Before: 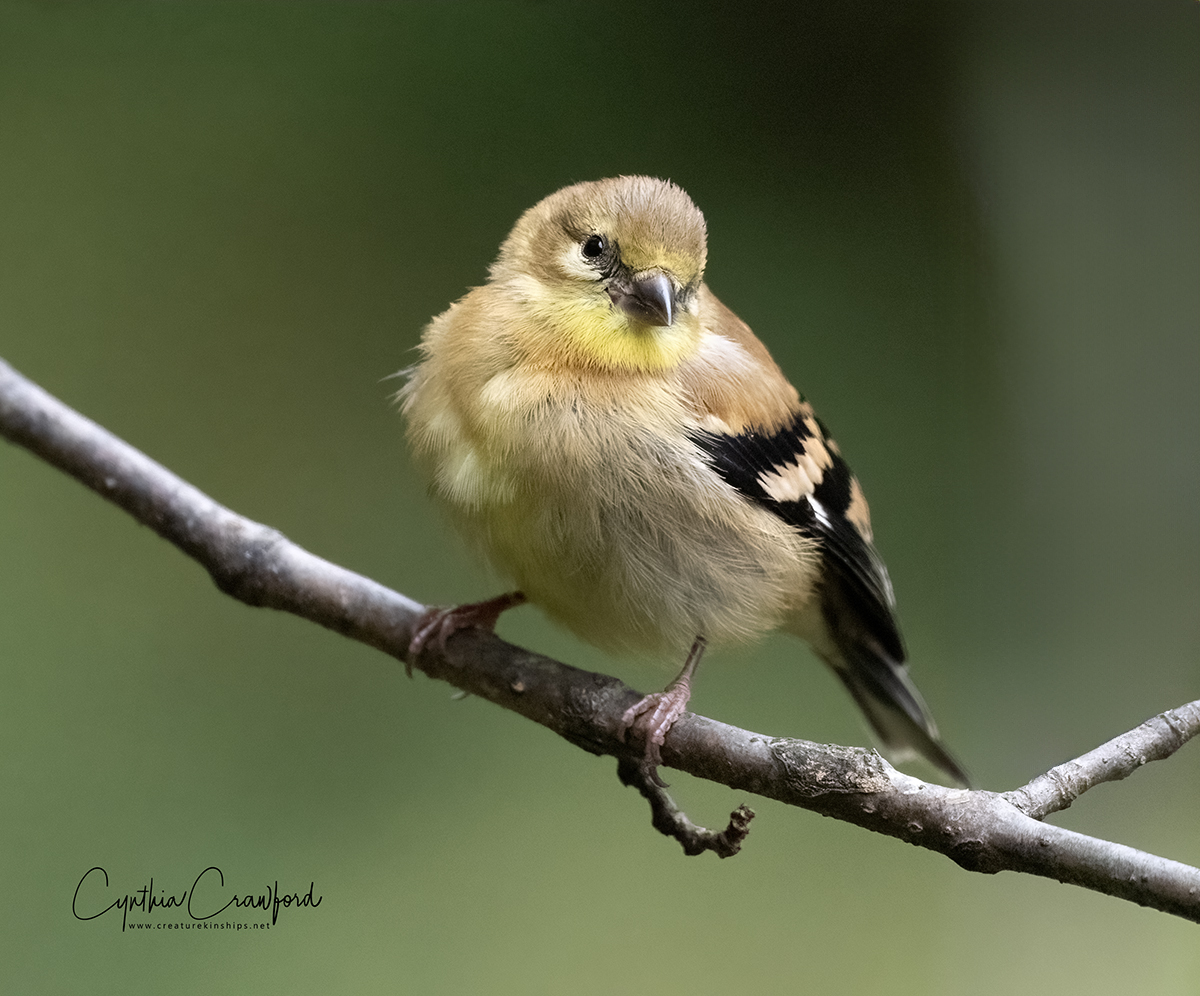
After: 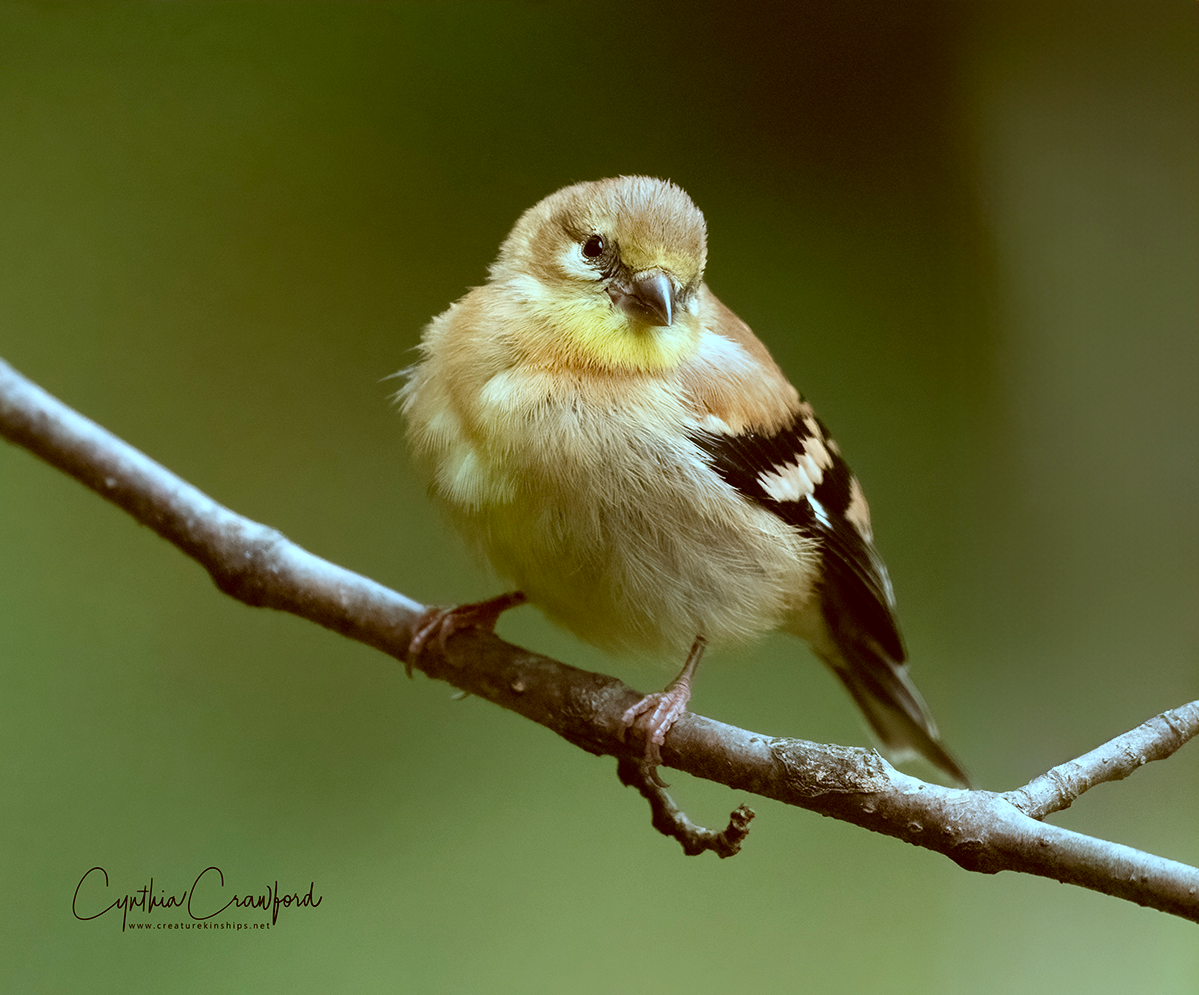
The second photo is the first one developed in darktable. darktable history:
color correction: highlights a* -14.74, highlights b* -16.96, shadows a* 10.37, shadows b* 28.66
crop: left 0.029%
